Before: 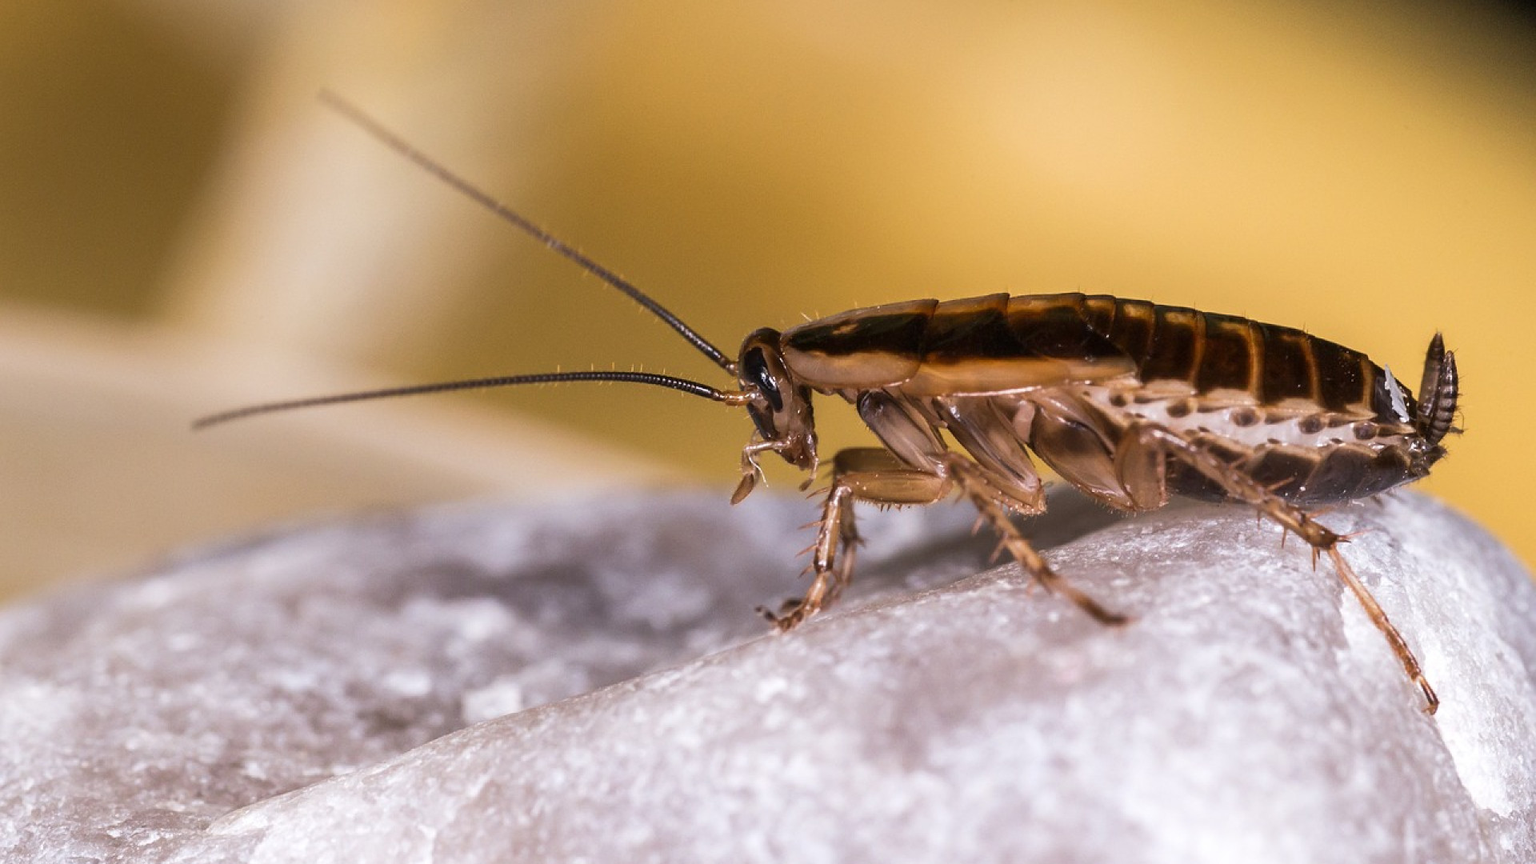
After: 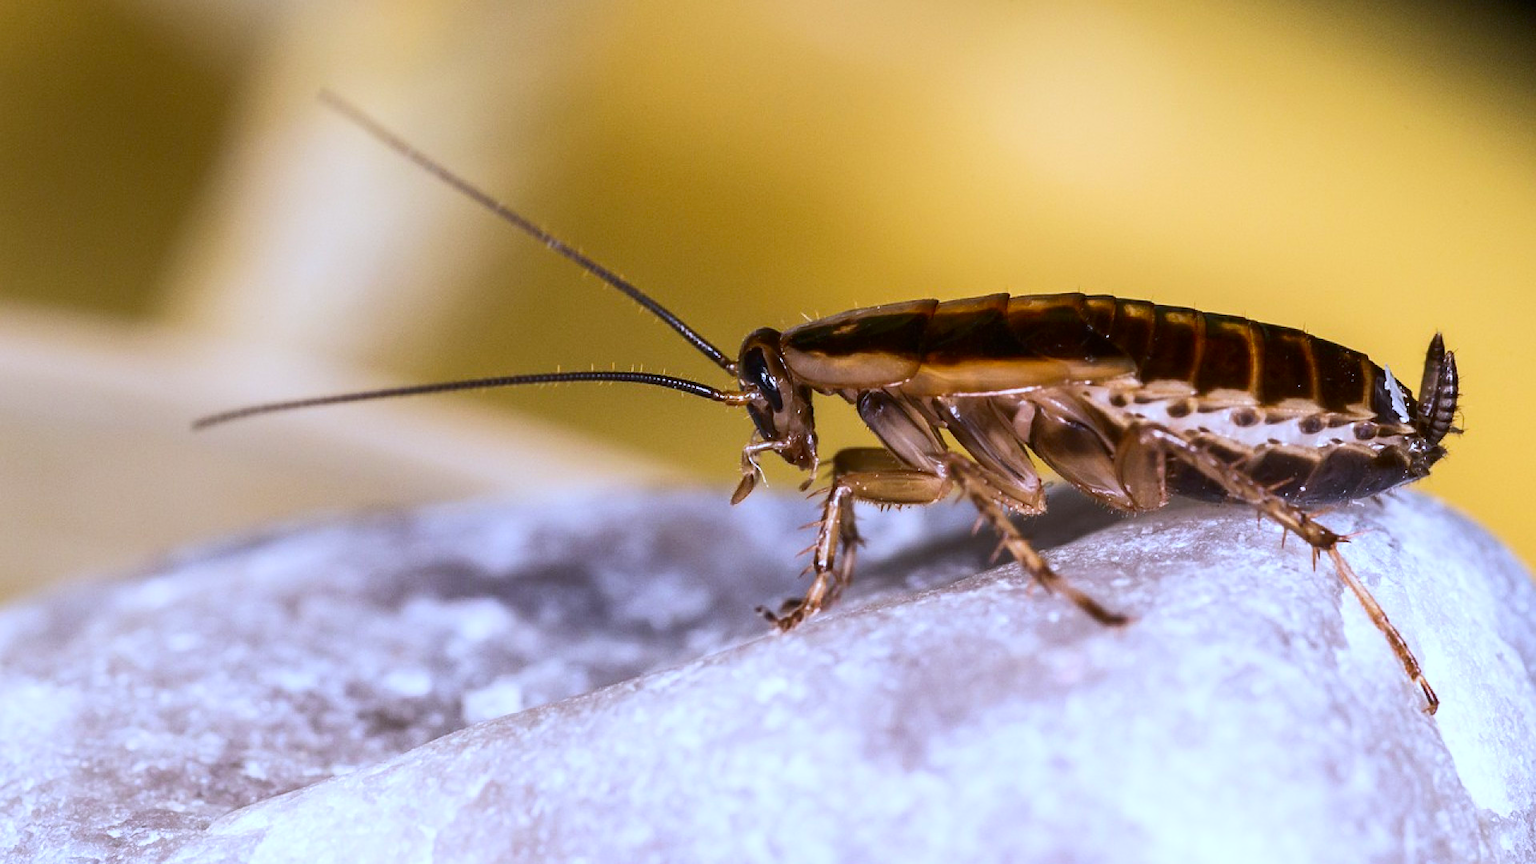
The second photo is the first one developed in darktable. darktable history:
white balance: red 0.926, green 1.003, blue 1.133
contrast brightness saturation: contrast 0.18, saturation 0.3
